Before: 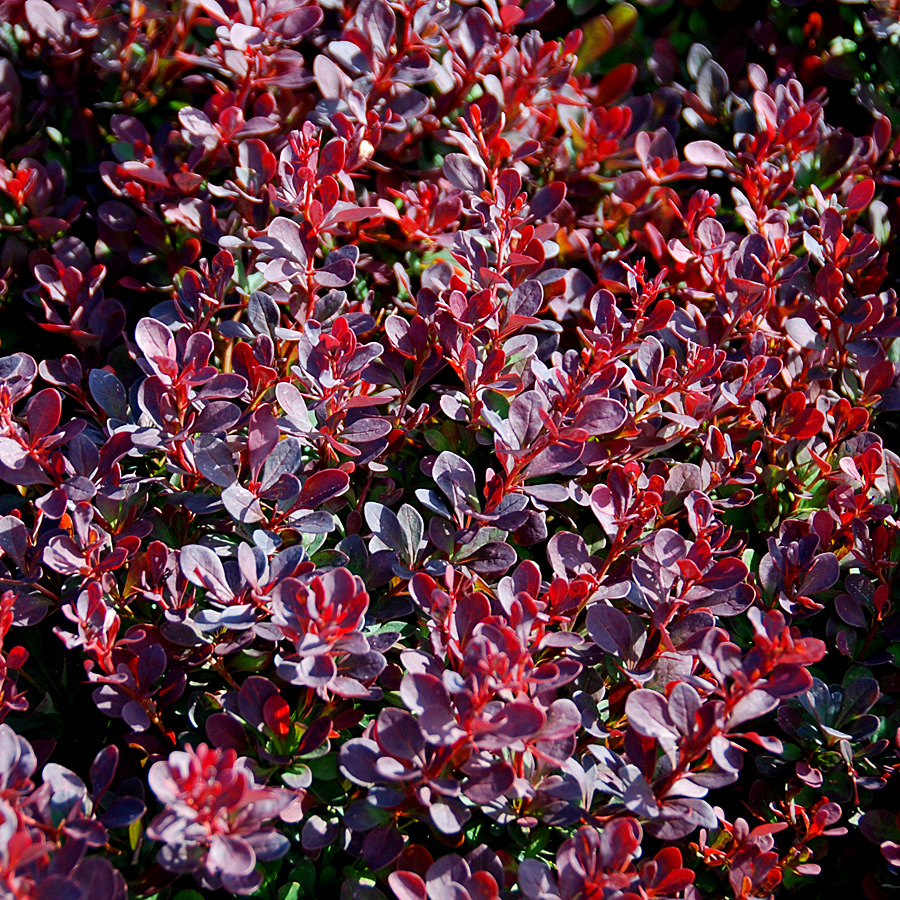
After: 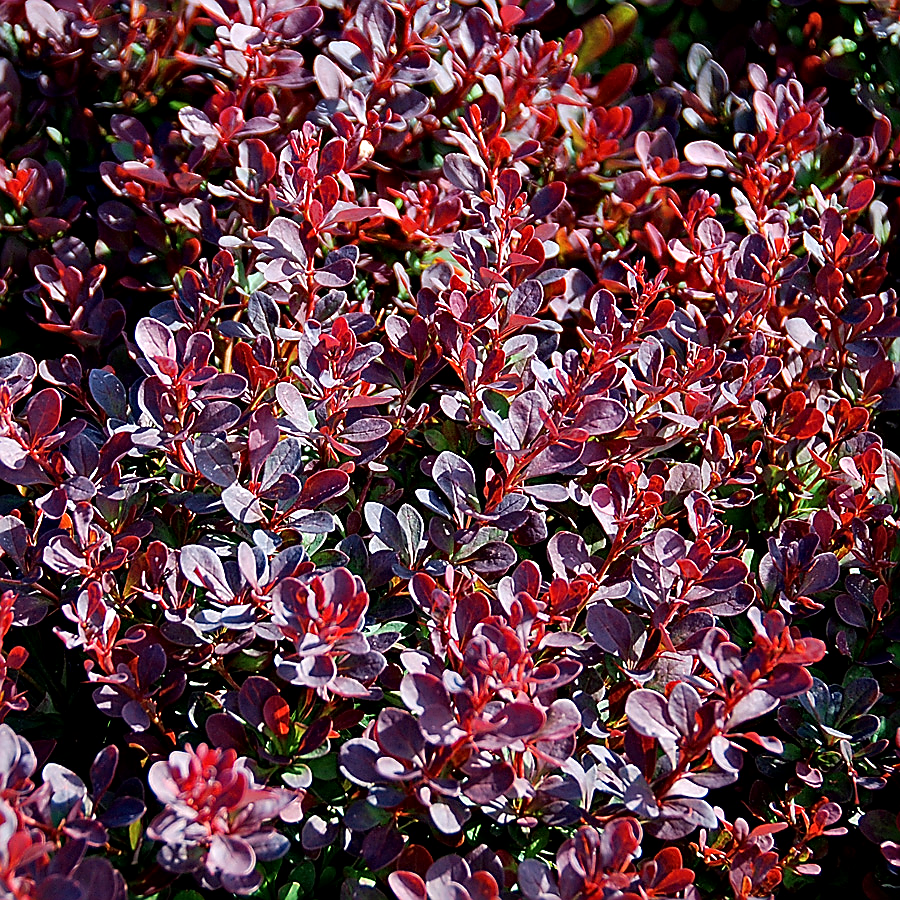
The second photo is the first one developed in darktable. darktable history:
sharpen: radius 1.4, amount 1.25, threshold 0.7
local contrast: mode bilateral grid, contrast 30, coarseness 25, midtone range 0.2
